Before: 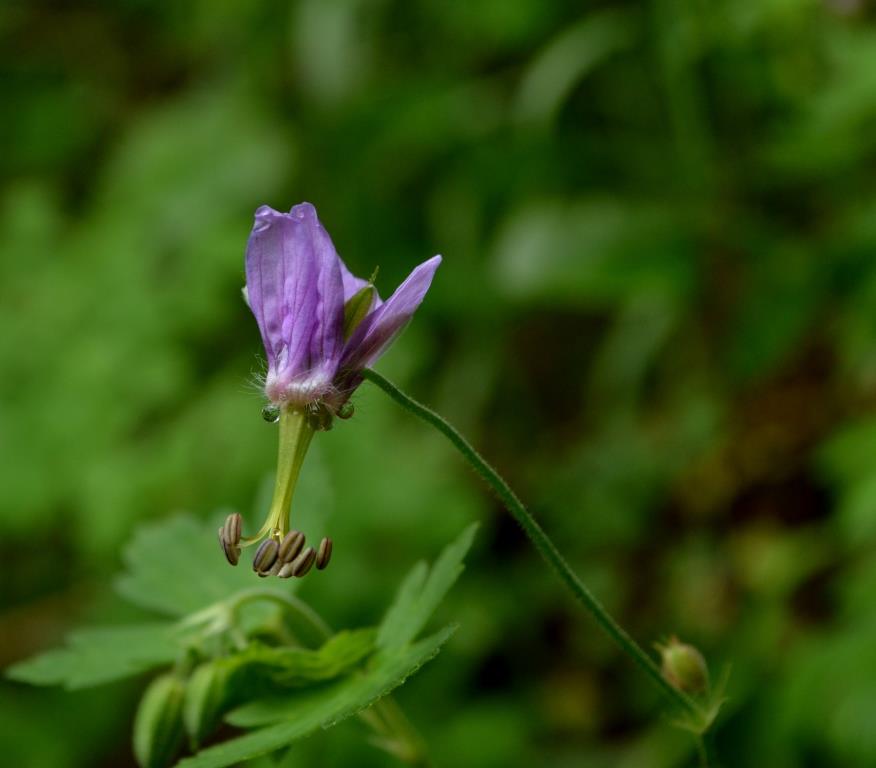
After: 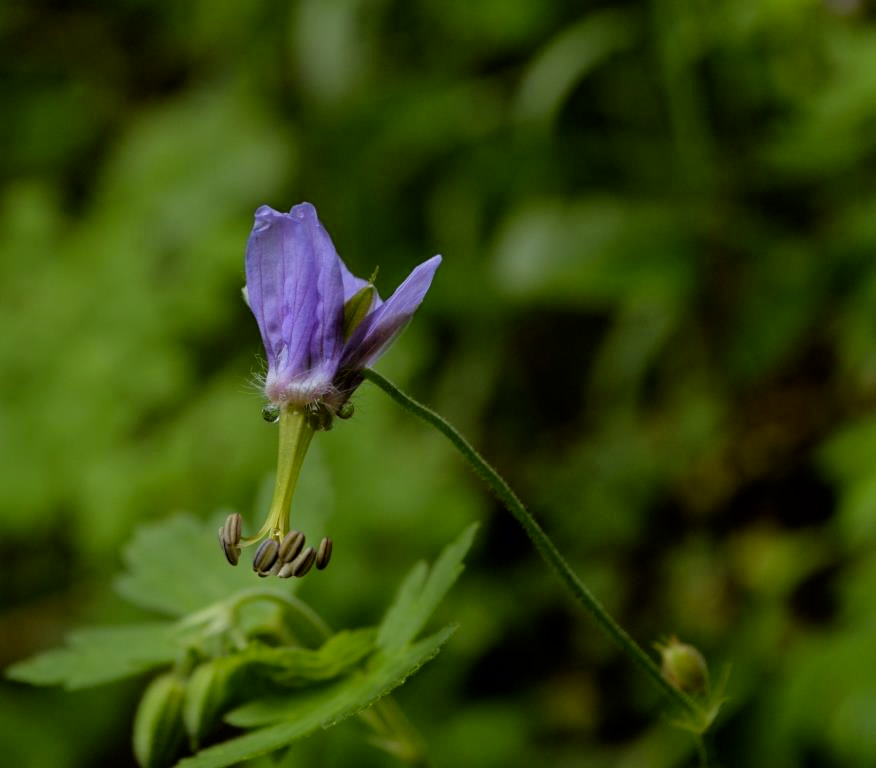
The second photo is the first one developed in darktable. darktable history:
white balance: red 0.983, blue 1.036
shadows and highlights: radius 93.07, shadows -14.46, white point adjustment 0.23, highlights 31.48, compress 48.23%, highlights color adjustment 52.79%, soften with gaussian
filmic rgb: black relative exposure -7.65 EV, white relative exposure 4.56 EV, hardness 3.61, color science v6 (2022)
color contrast: green-magenta contrast 0.8, blue-yellow contrast 1.1, unbound 0
